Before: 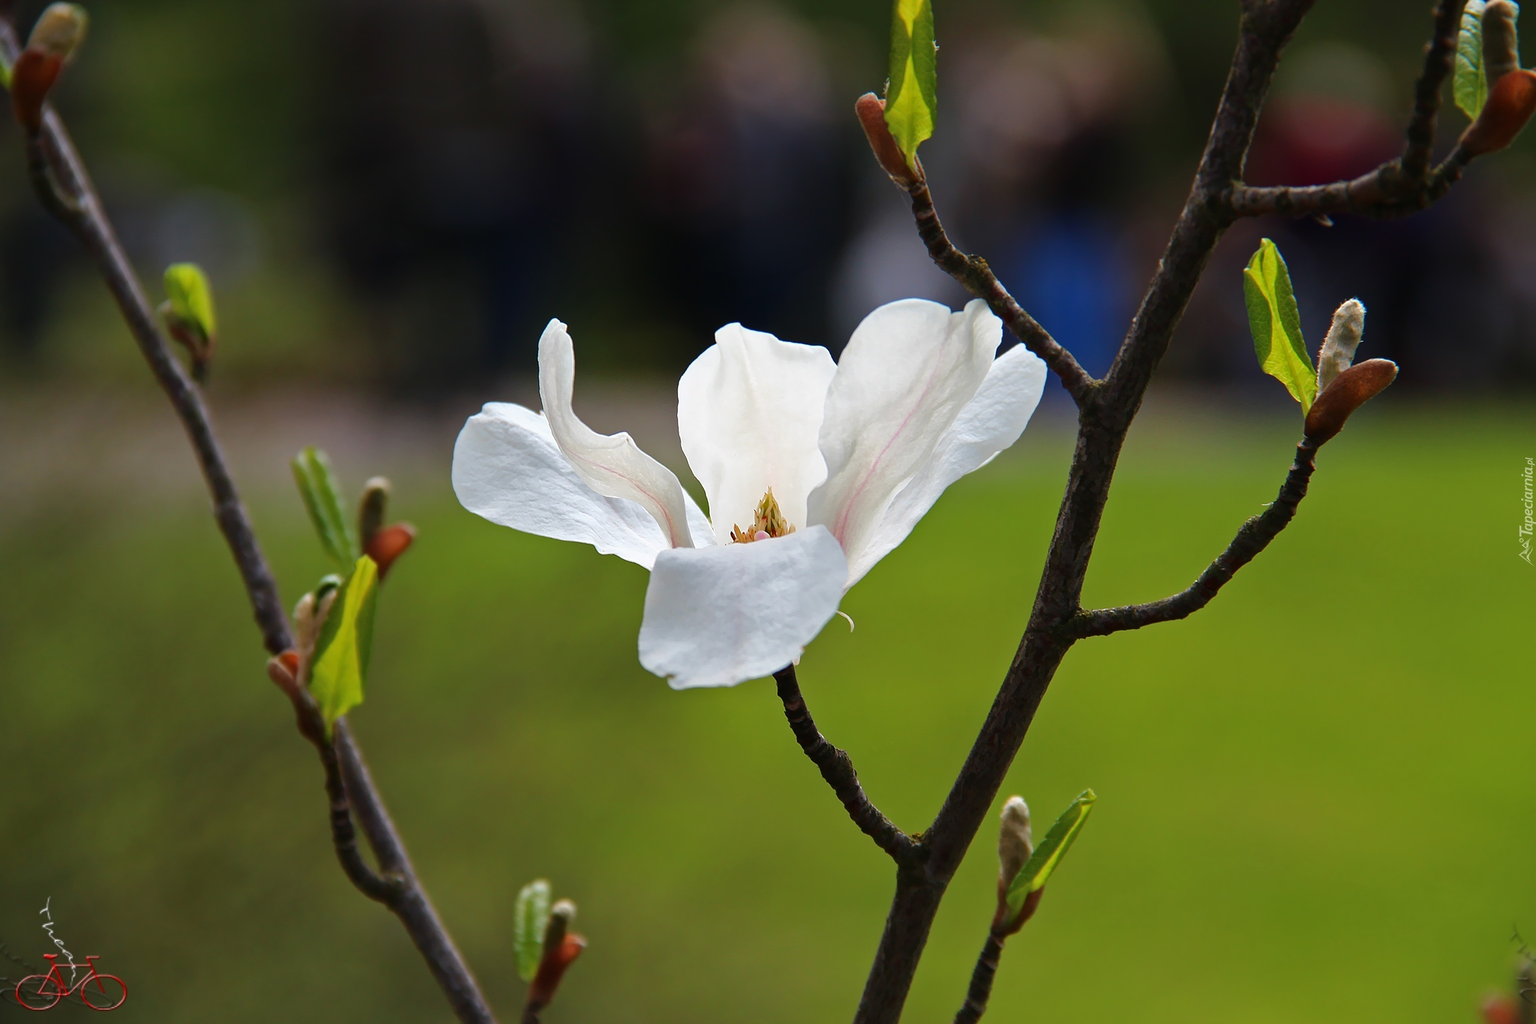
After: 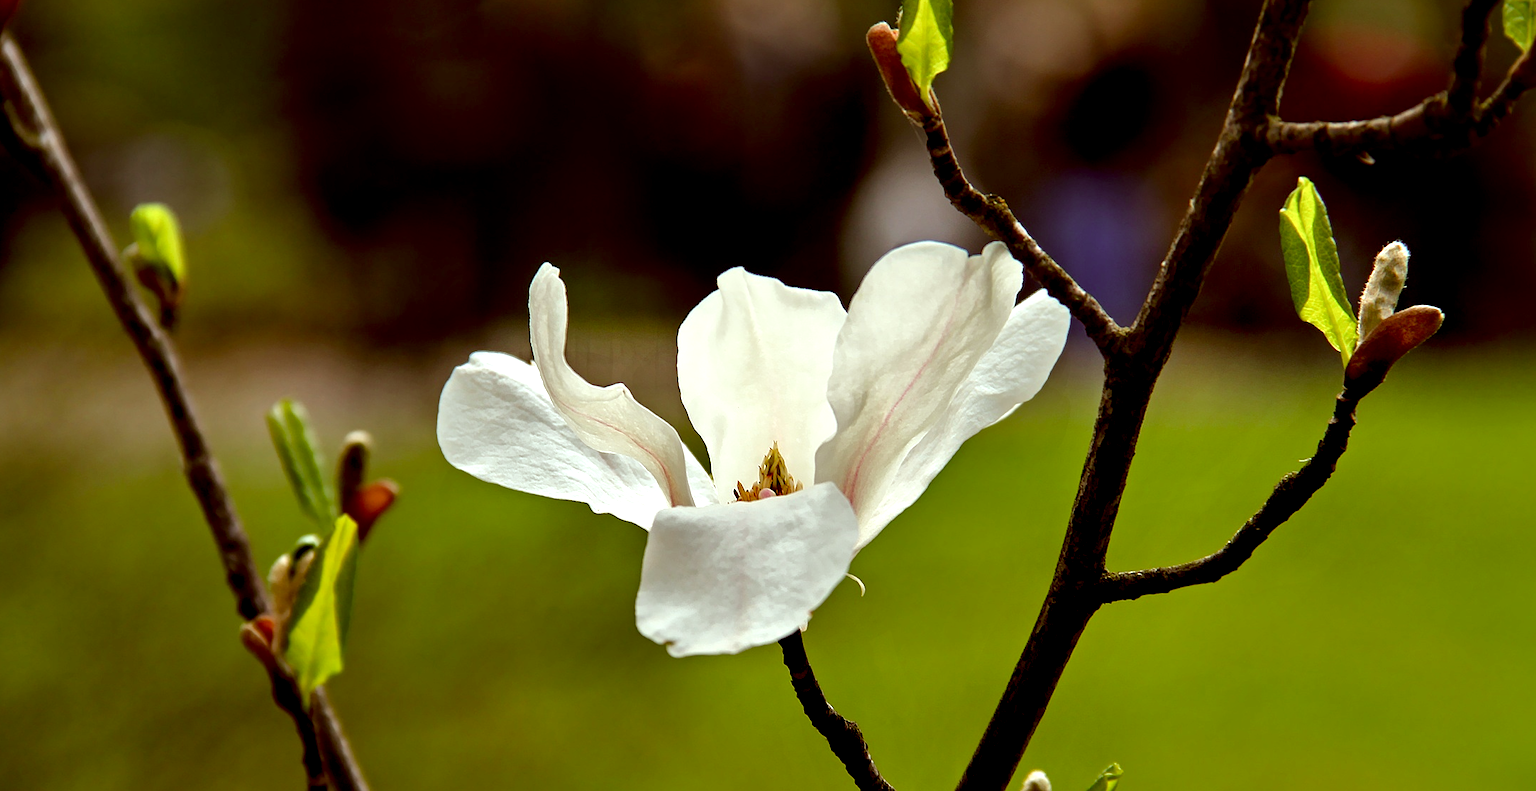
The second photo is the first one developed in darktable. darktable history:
crop: left 2.692%, top 7.056%, right 3.318%, bottom 20.308%
color correction: highlights a* -5.29, highlights b* 9.8, shadows a* 9.57, shadows b* 24.92
exposure: black level correction 0.007, exposure 0.088 EV, compensate highlight preservation false
contrast equalizer: octaves 7, y [[0.601, 0.6, 0.598, 0.598, 0.6, 0.601], [0.5 ×6], [0.5 ×6], [0 ×6], [0 ×6]]
